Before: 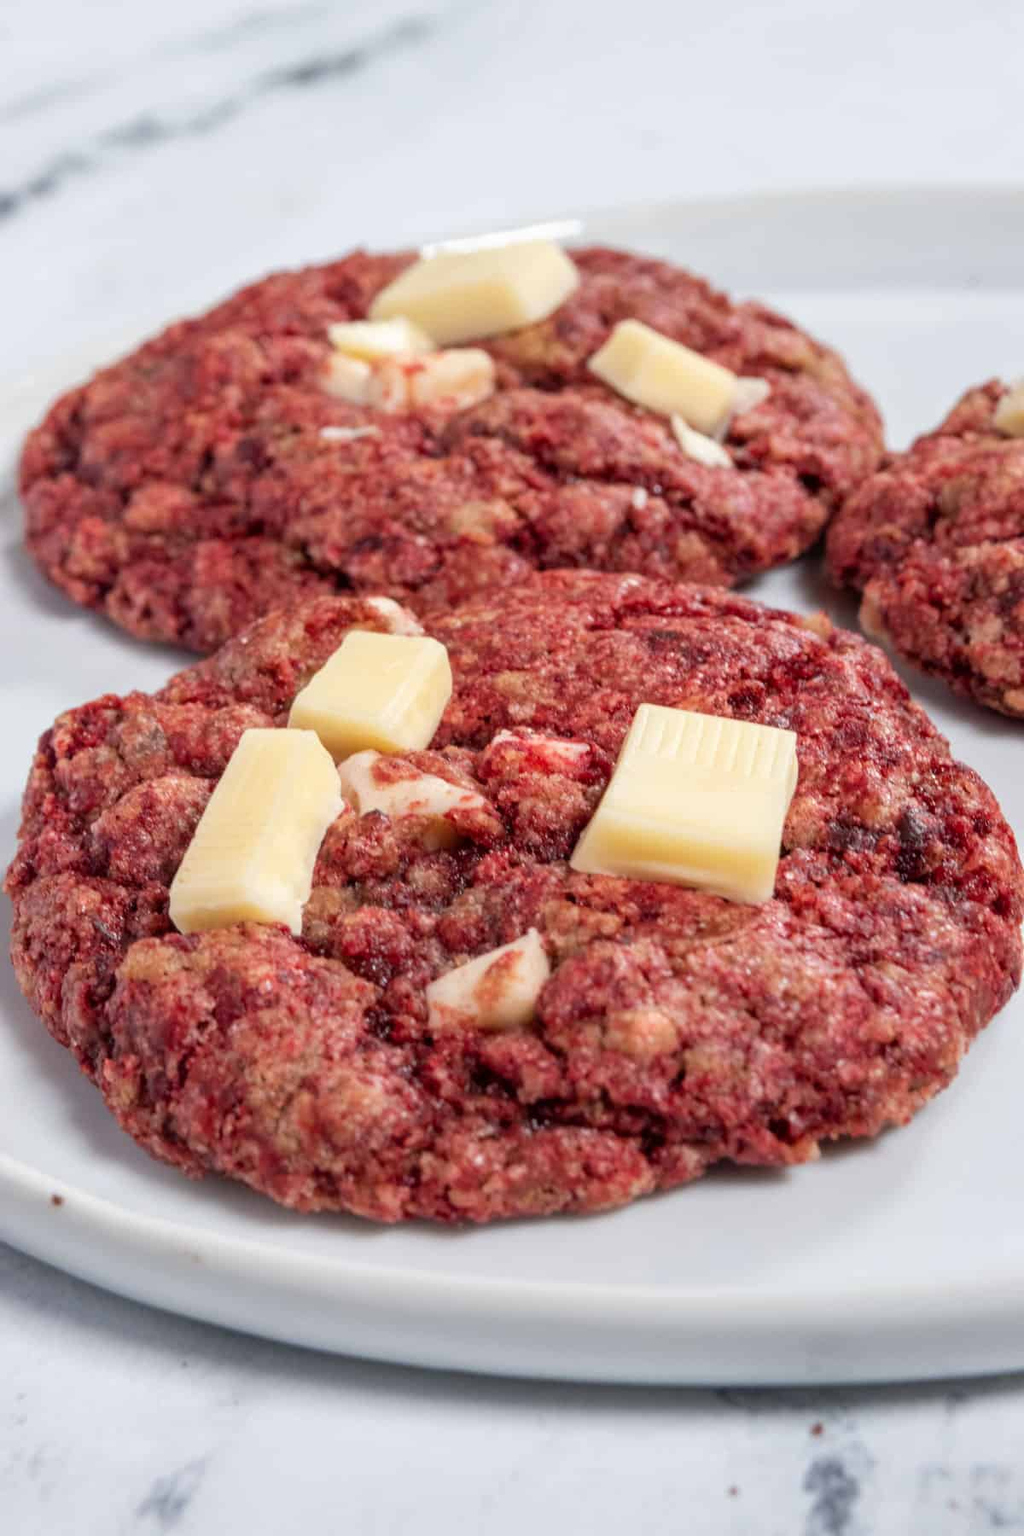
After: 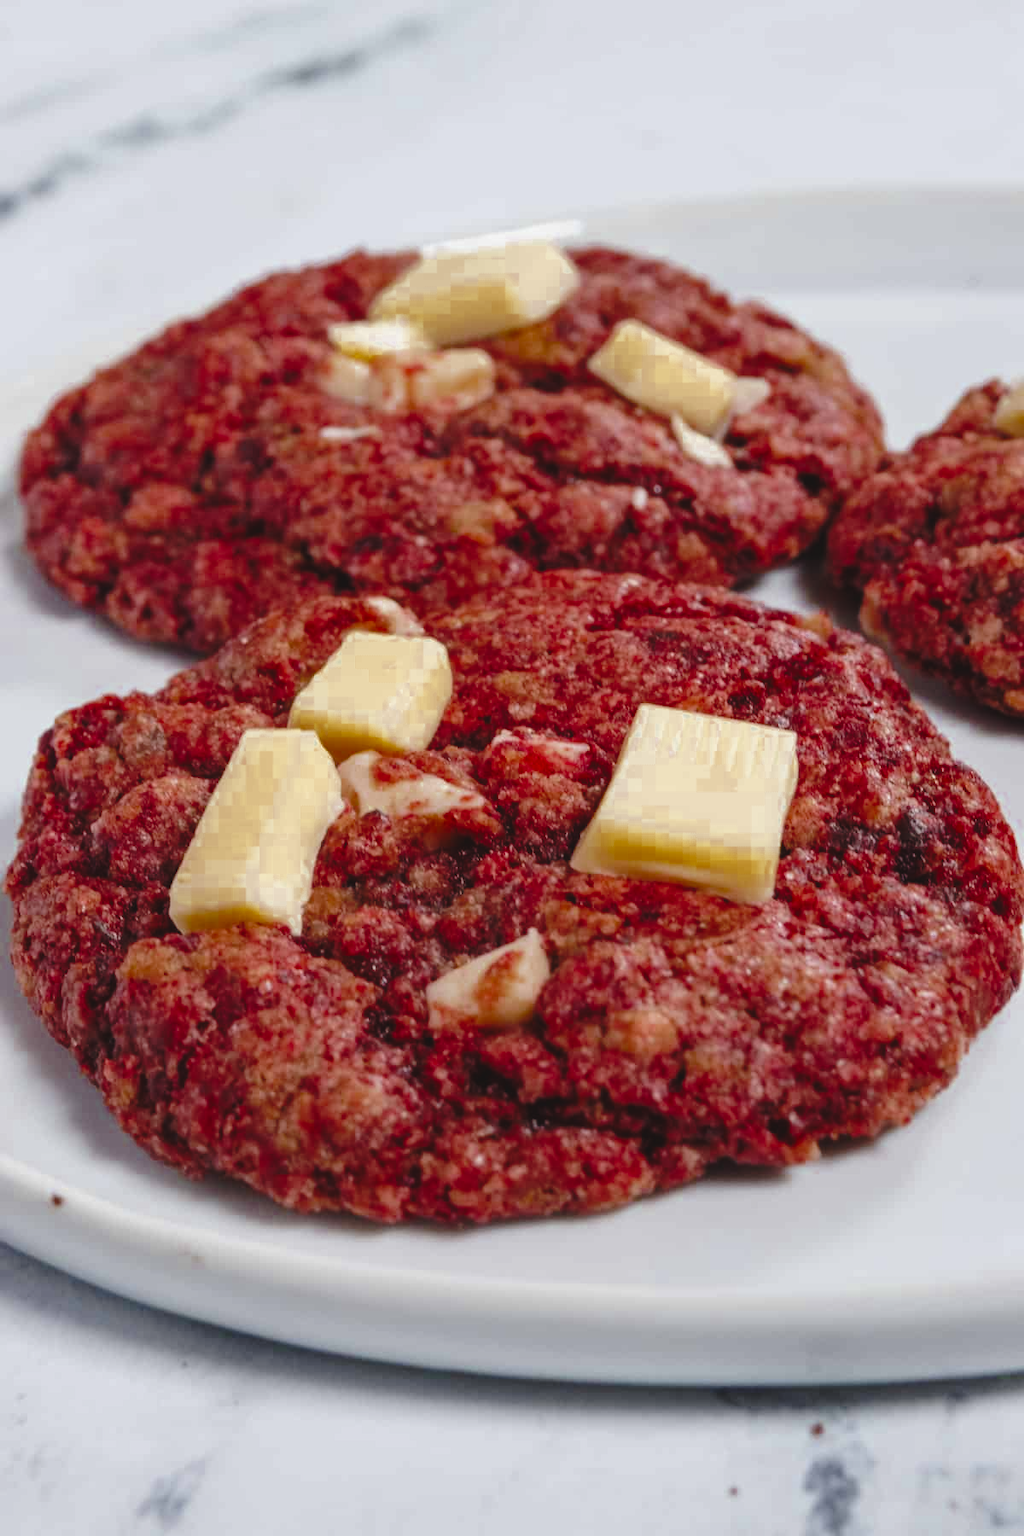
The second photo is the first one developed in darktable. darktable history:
base curve: curves: ch0 [(0, 0) (0.073, 0.04) (0.157, 0.139) (0.492, 0.492) (0.758, 0.758) (1, 1)], preserve colors none
color zones: curves: ch0 [(0.11, 0.396) (0.195, 0.36) (0.25, 0.5) (0.303, 0.412) (0.357, 0.544) (0.75, 0.5) (0.967, 0.328)]; ch1 [(0, 0.468) (0.112, 0.512) (0.202, 0.6) (0.25, 0.5) (0.307, 0.352) (0.357, 0.544) (0.75, 0.5) (0.963, 0.524)], mix 30.88%
exposure: black level correction -0.015, exposure -0.131 EV, compensate highlight preservation false
